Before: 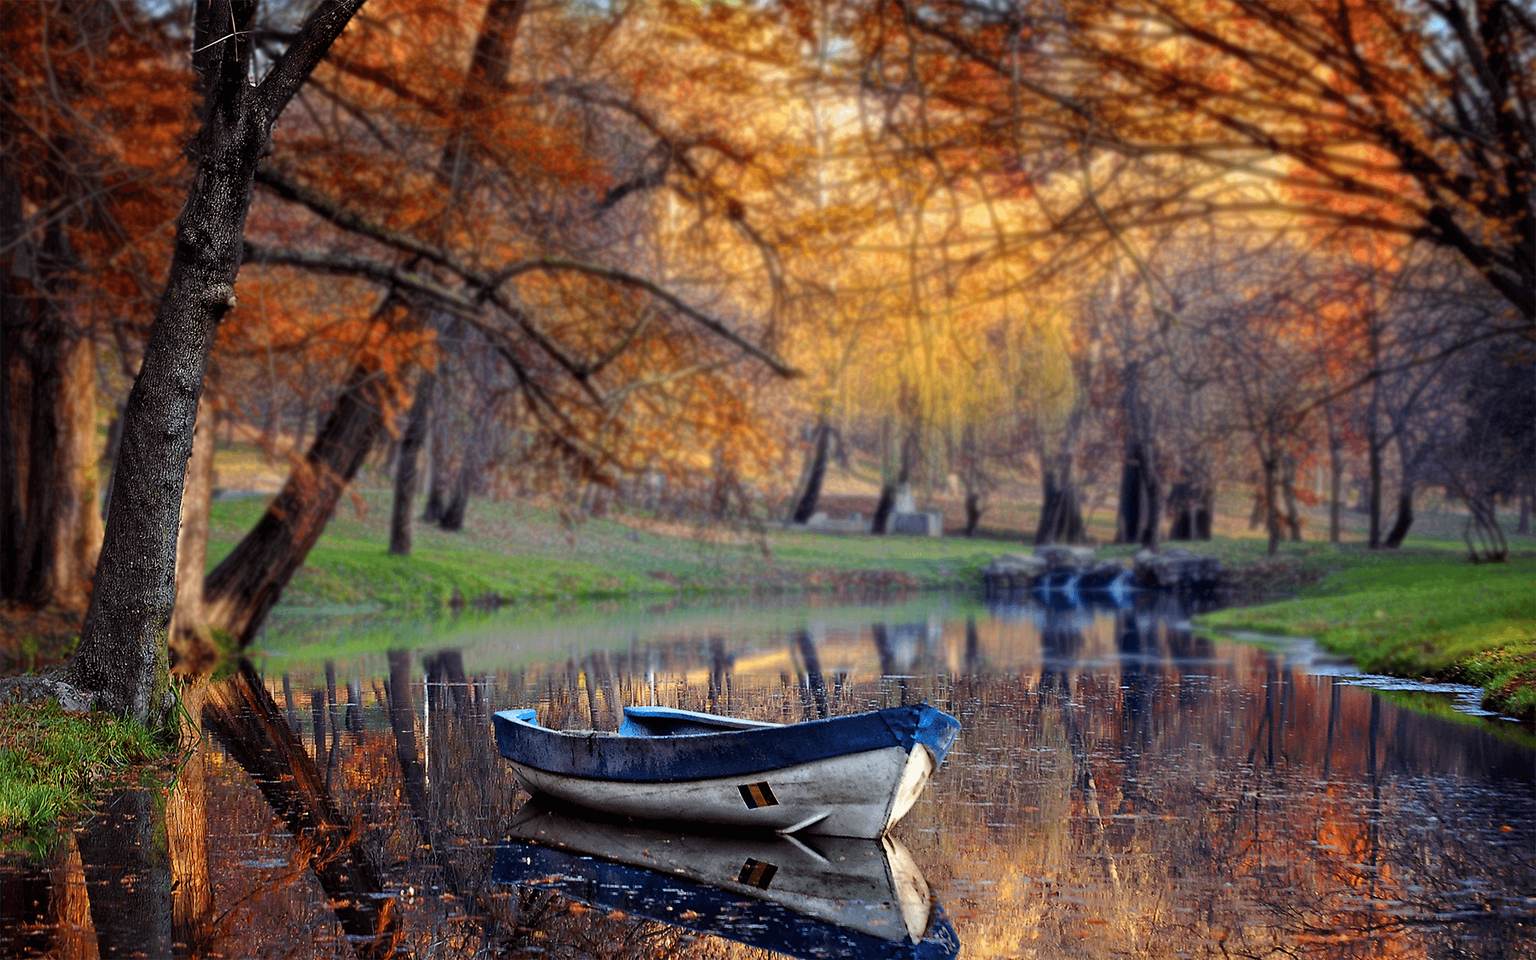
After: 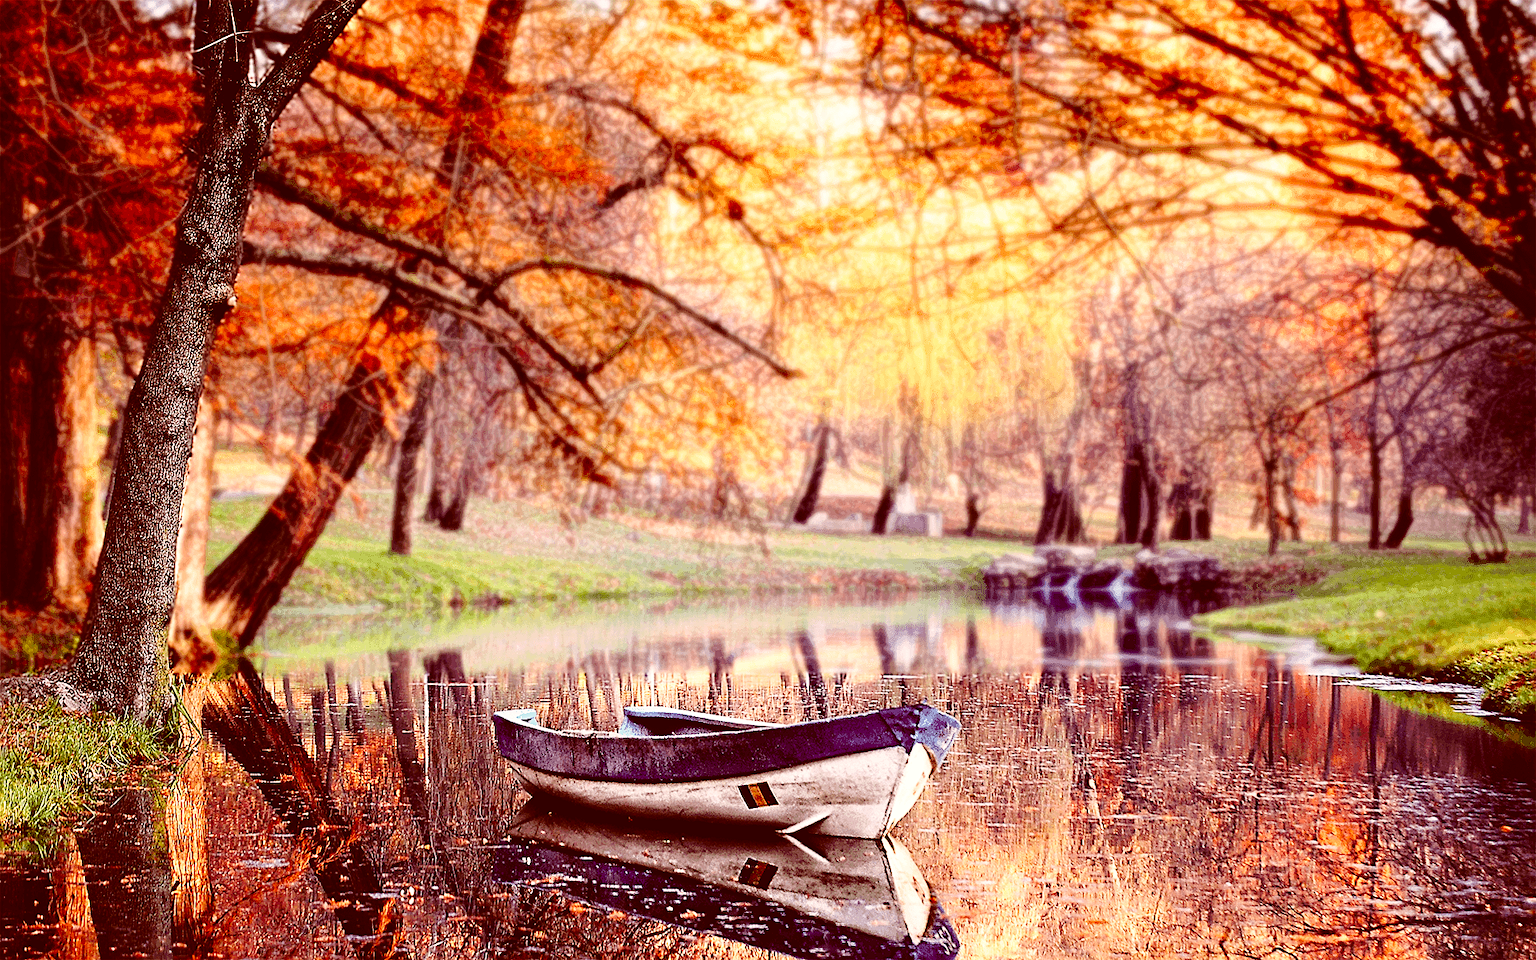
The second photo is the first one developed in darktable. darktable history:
color correction: highlights a* 9.03, highlights b* 8.71, shadows a* 40, shadows b* 40, saturation 0.8
sharpen: on, module defaults
base curve: curves: ch0 [(0, 0) (0.036, 0.037) (0.121, 0.228) (0.46, 0.76) (0.859, 0.983) (1, 1)], preserve colors none
exposure: black level correction 0, exposure 0.7 EV, compensate exposure bias true, compensate highlight preservation false
